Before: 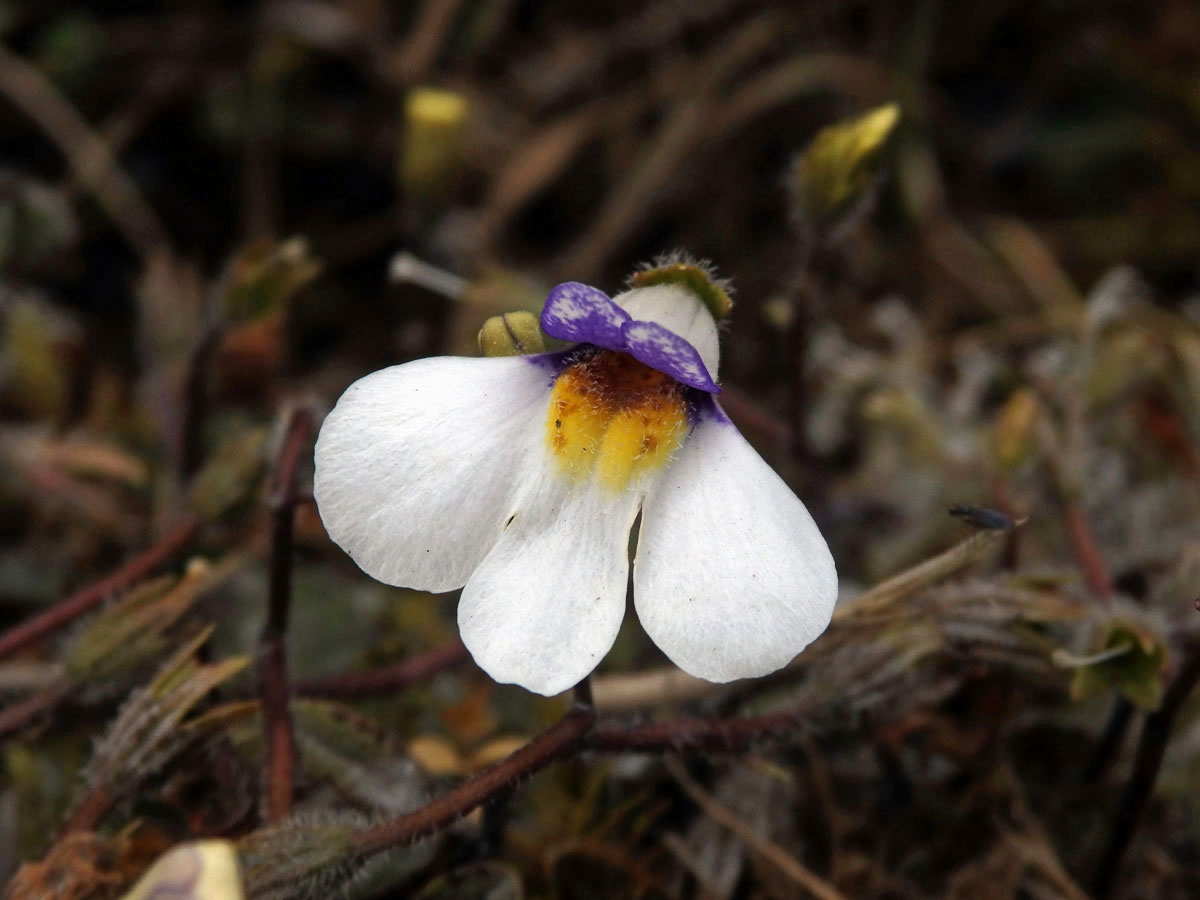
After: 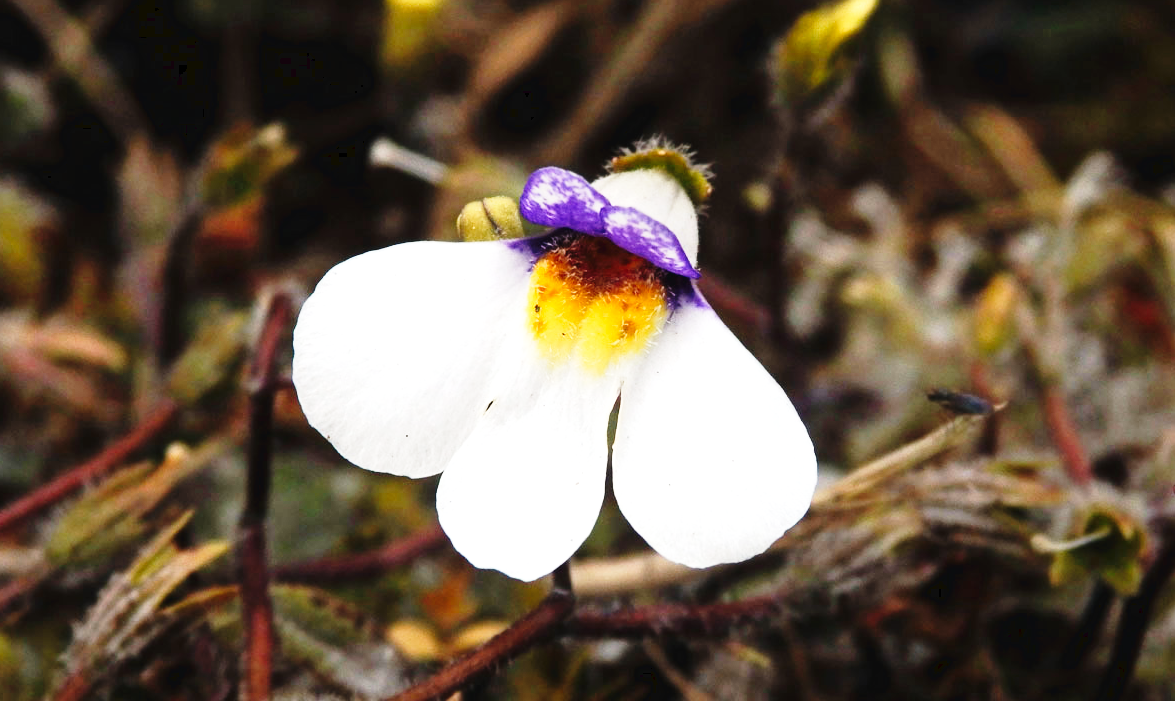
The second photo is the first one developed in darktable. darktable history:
crop and rotate: left 1.814%, top 12.818%, right 0.25%, bottom 9.225%
exposure: exposure 0.6 EV, compensate highlight preservation false
tone curve: curves: ch0 [(0, 0) (0.003, 0.038) (0.011, 0.035) (0.025, 0.03) (0.044, 0.044) (0.069, 0.062) (0.1, 0.087) (0.136, 0.114) (0.177, 0.15) (0.224, 0.193) (0.277, 0.242) (0.335, 0.299) (0.399, 0.361) (0.468, 0.437) (0.543, 0.521) (0.623, 0.614) (0.709, 0.717) (0.801, 0.817) (0.898, 0.913) (1, 1)], preserve colors none
base curve: curves: ch0 [(0, 0) (0.028, 0.03) (0.121, 0.232) (0.46, 0.748) (0.859, 0.968) (1, 1)], preserve colors none
